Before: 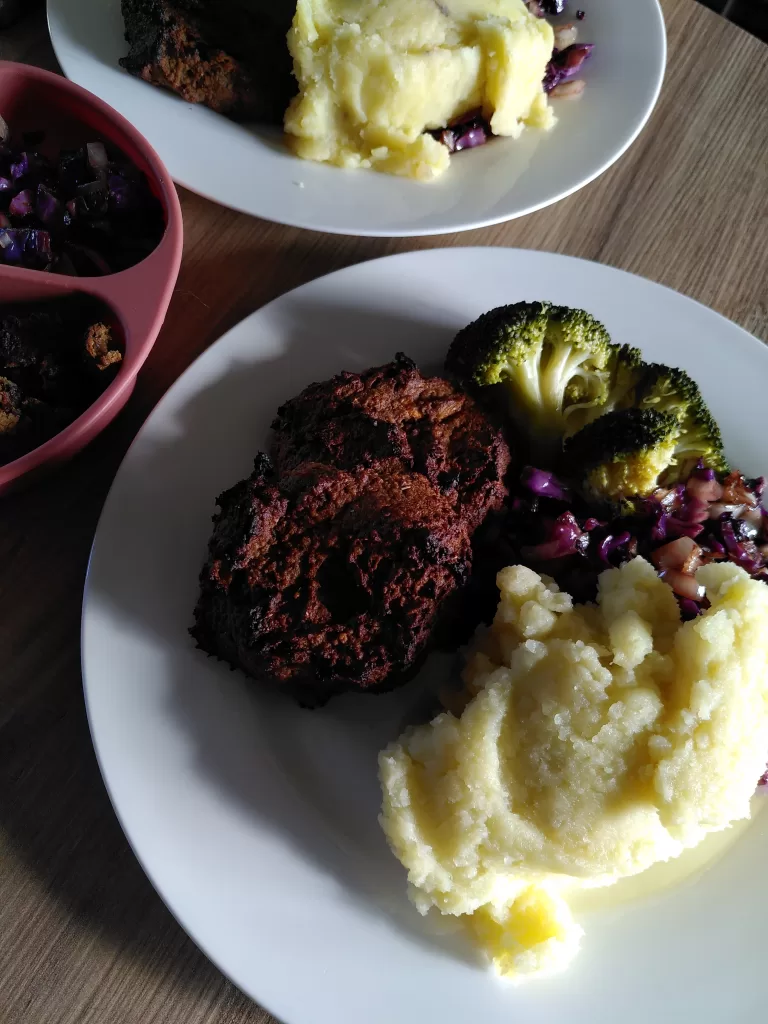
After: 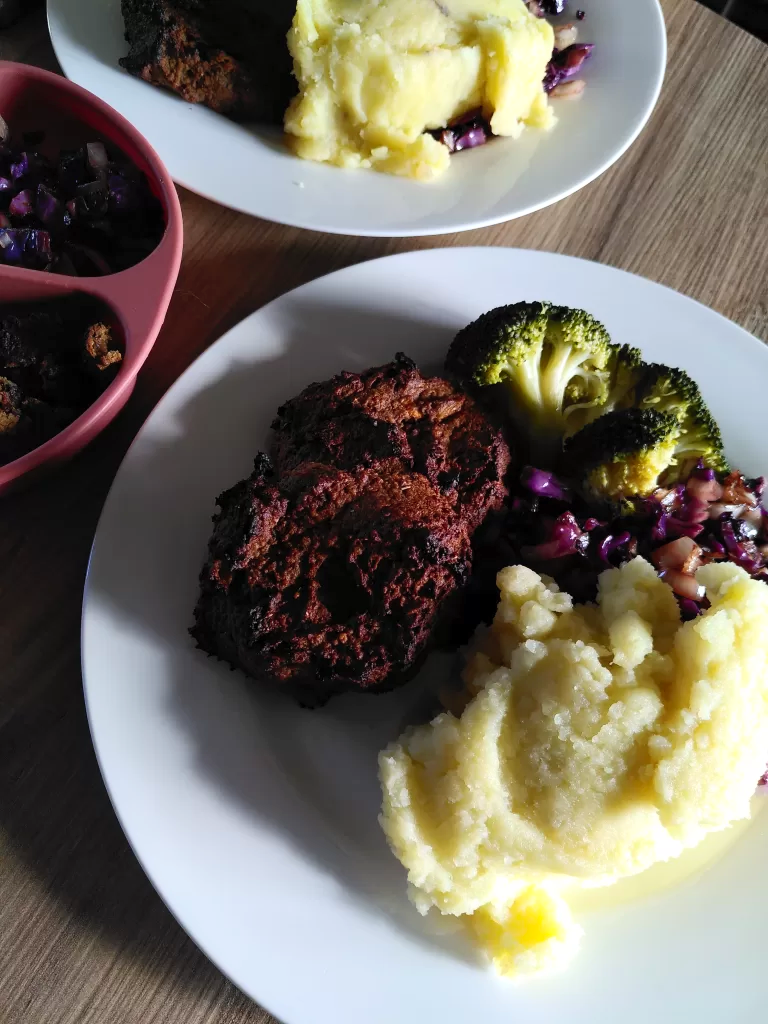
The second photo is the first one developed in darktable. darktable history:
contrast brightness saturation: contrast 0.2, brightness 0.15, saturation 0.14
exposure: compensate highlight preservation false
